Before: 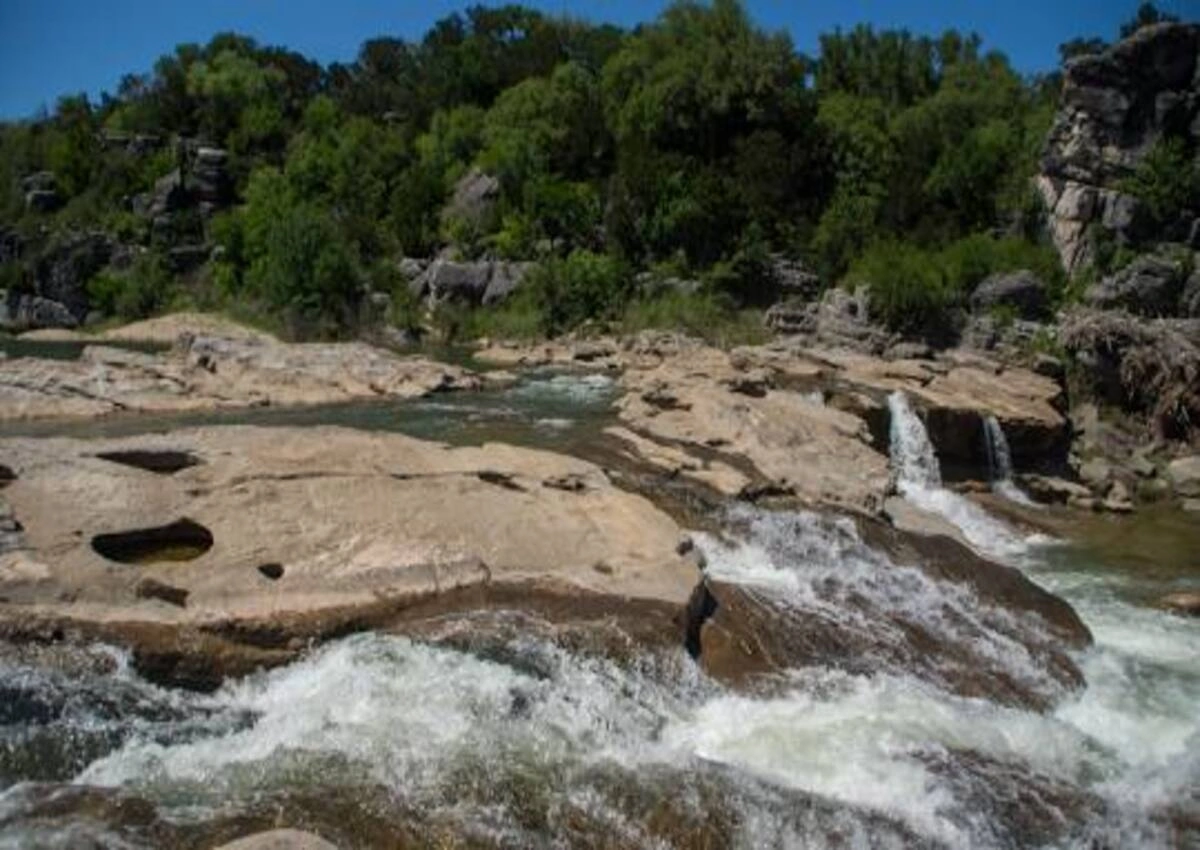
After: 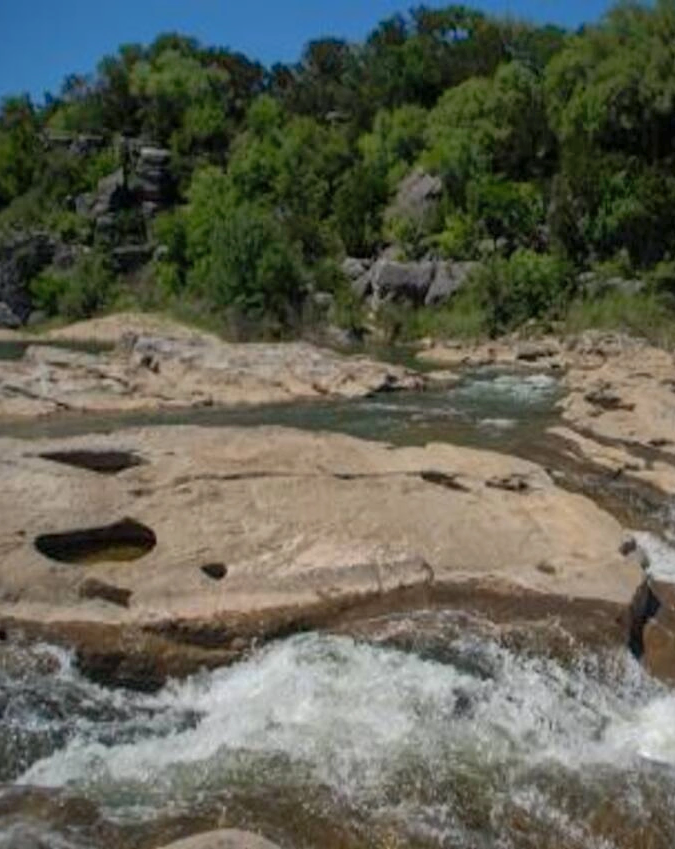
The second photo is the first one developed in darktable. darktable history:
crop: left 4.784%, right 38.768%
shadows and highlights: on, module defaults
